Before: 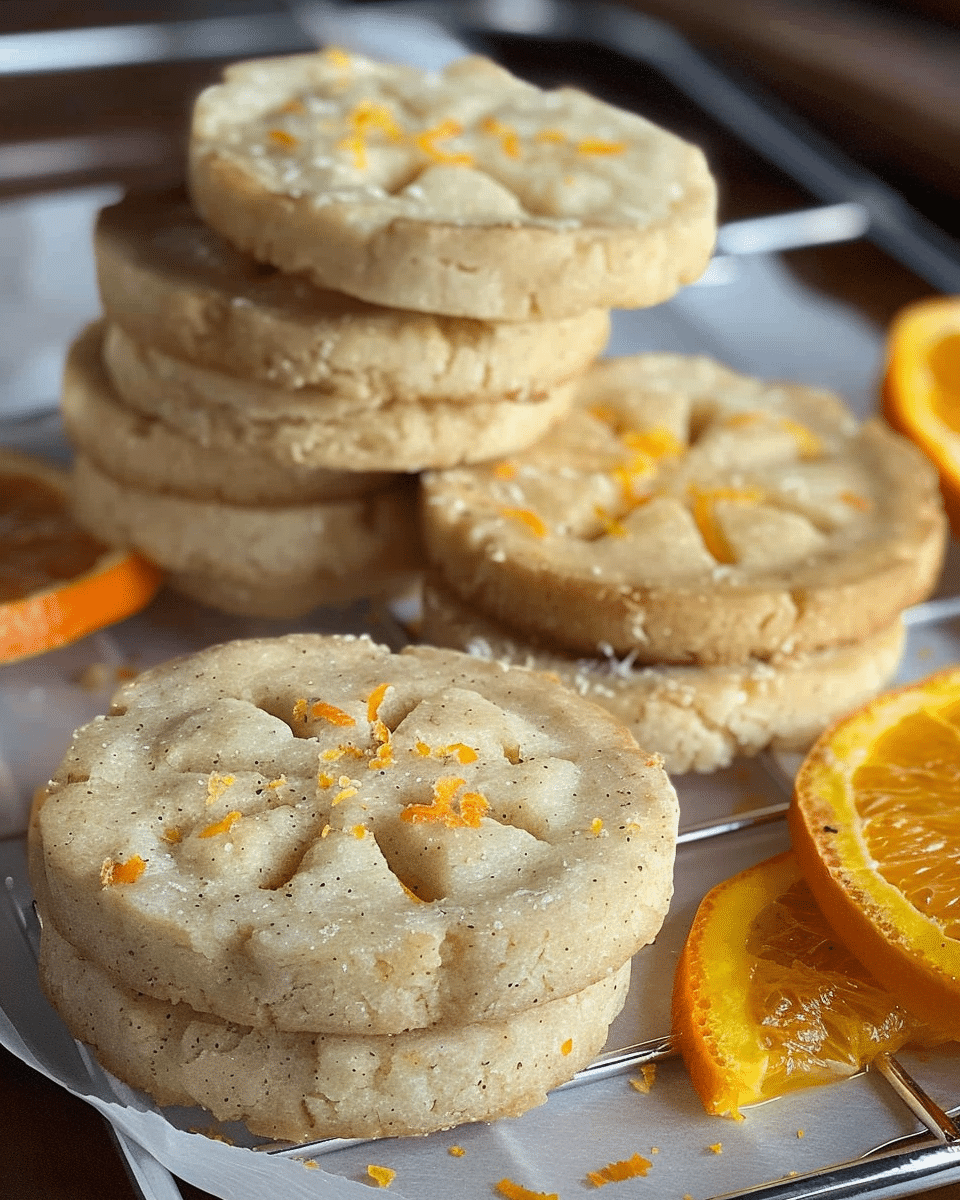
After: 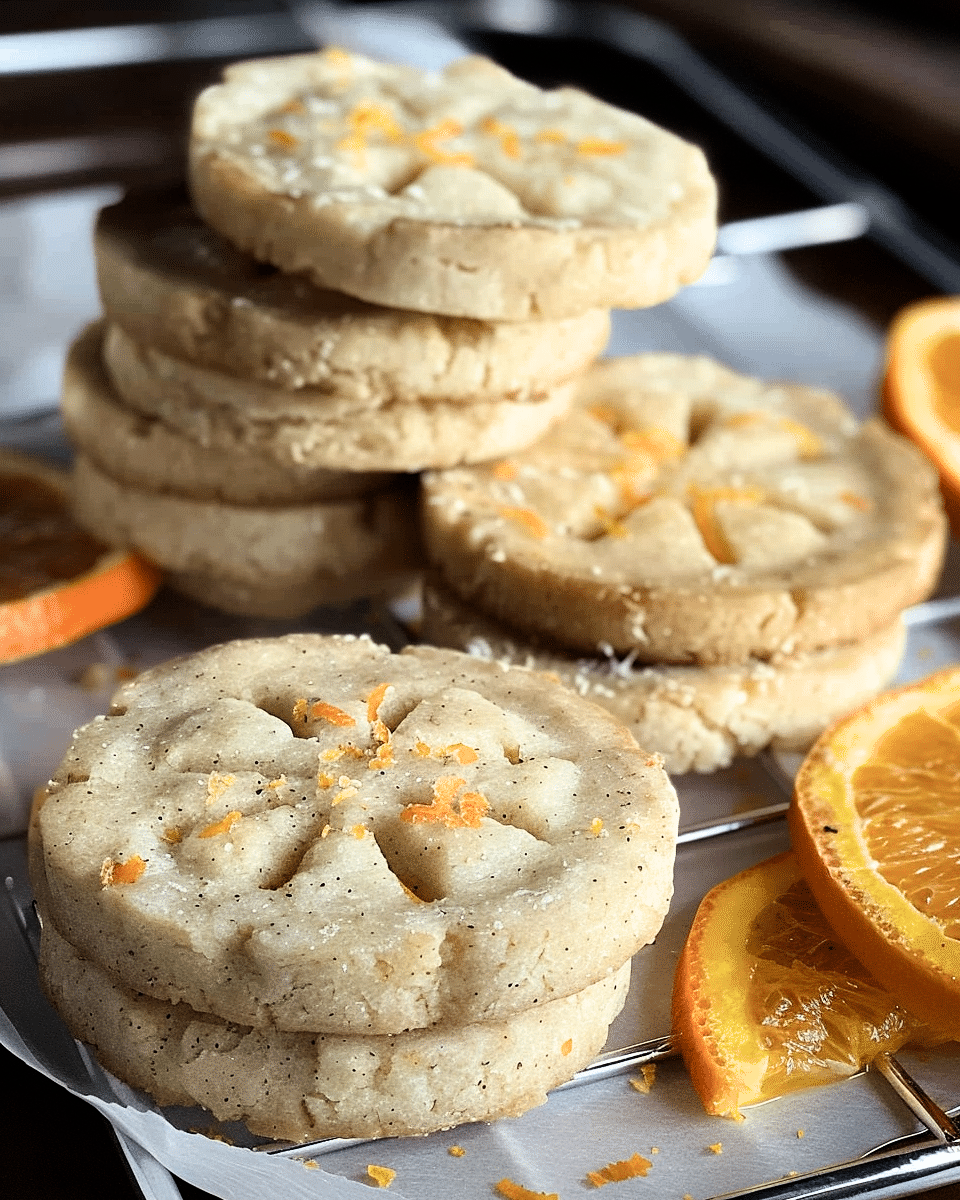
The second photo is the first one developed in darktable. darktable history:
filmic rgb: black relative exposure -6.5 EV, white relative exposure 2.43 EV, target white luminance 99.983%, hardness 5.31, latitude 0.425%, contrast 1.431, highlights saturation mix 3.09%
